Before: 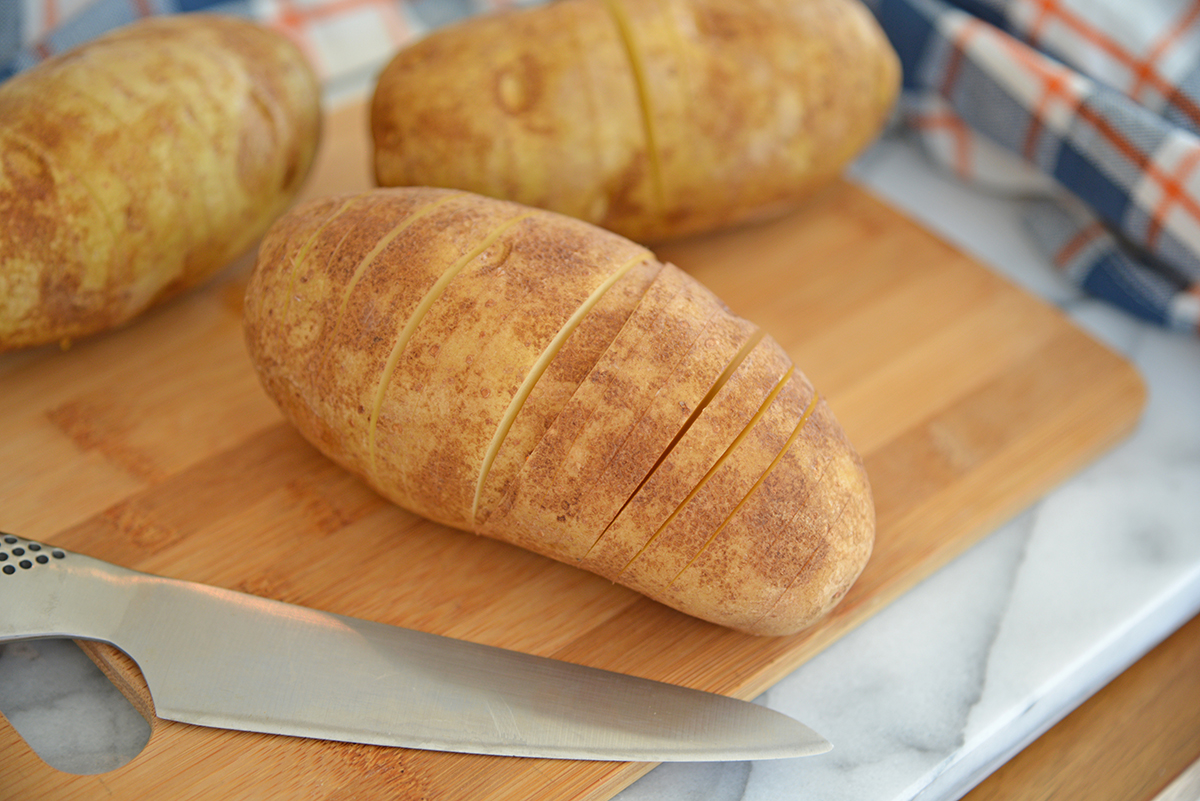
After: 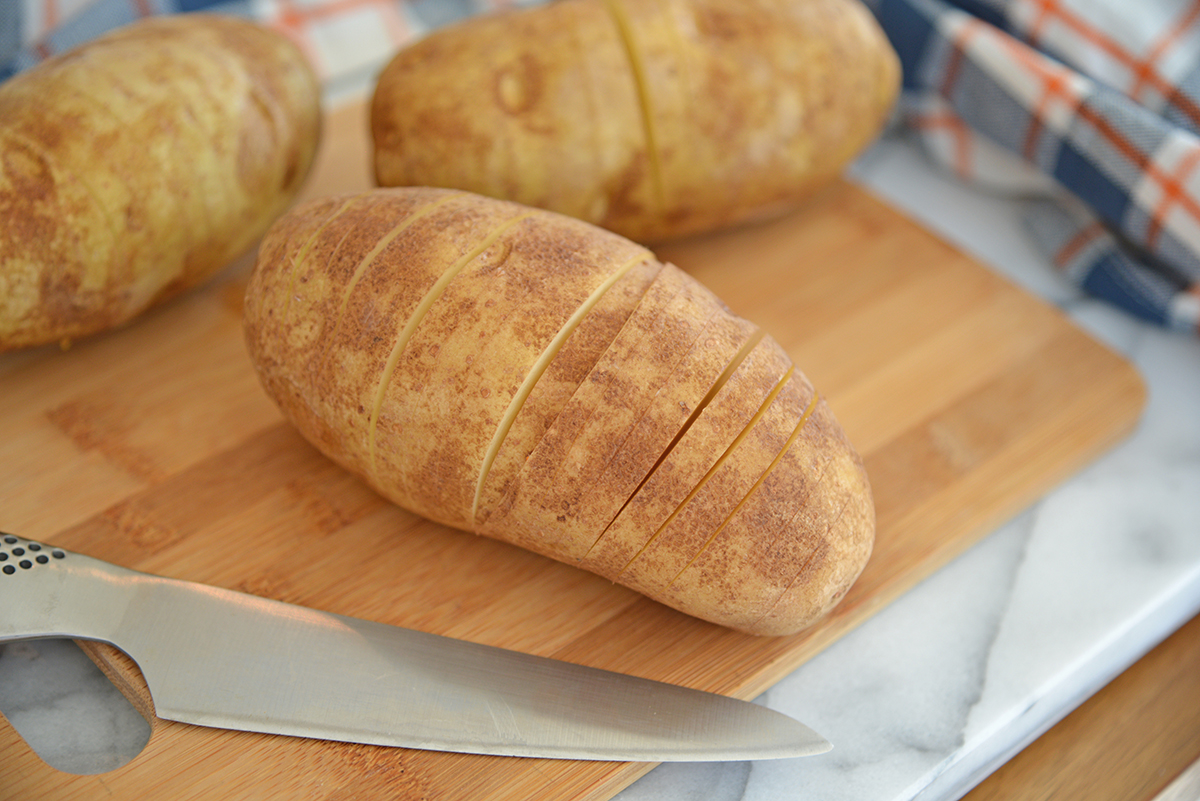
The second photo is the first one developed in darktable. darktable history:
contrast brightness saturation: contrast 0.013, saturation -0.062
